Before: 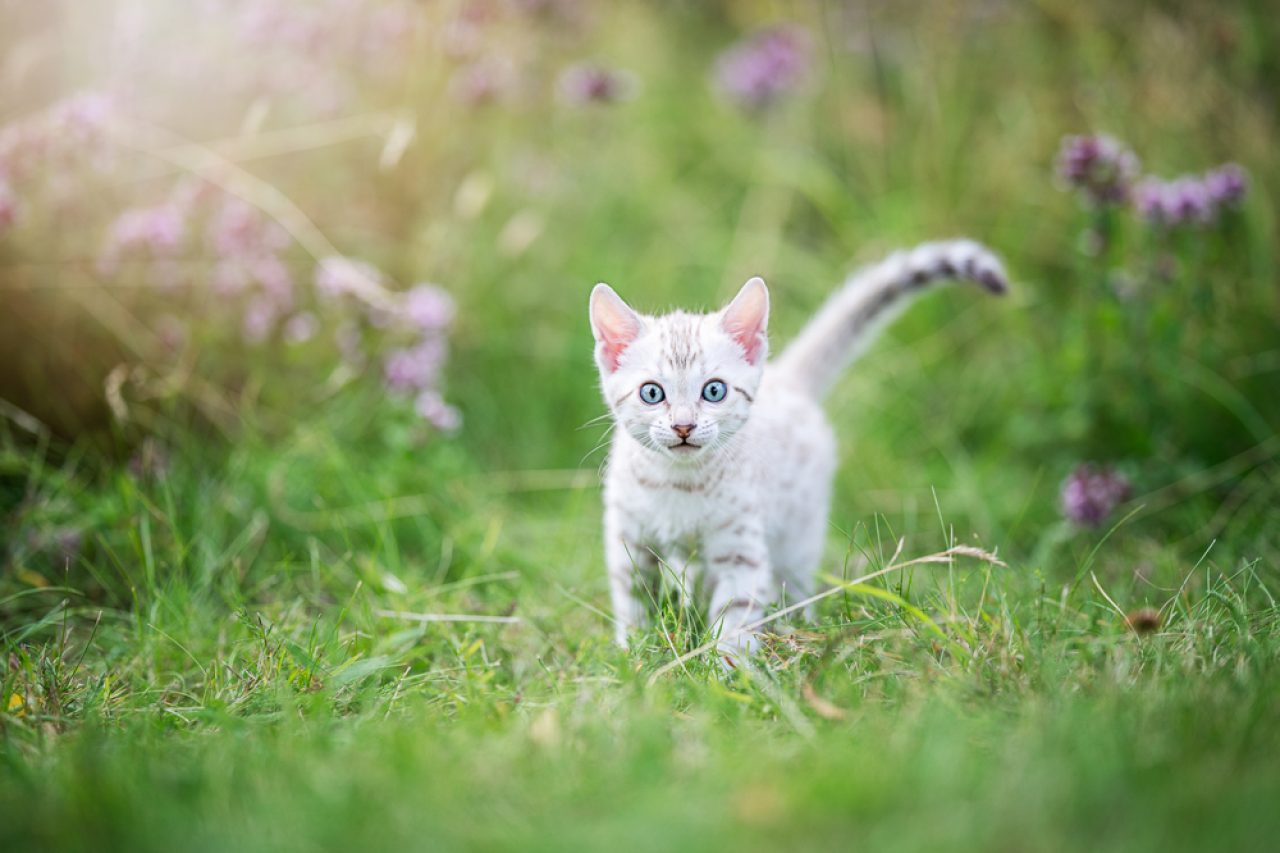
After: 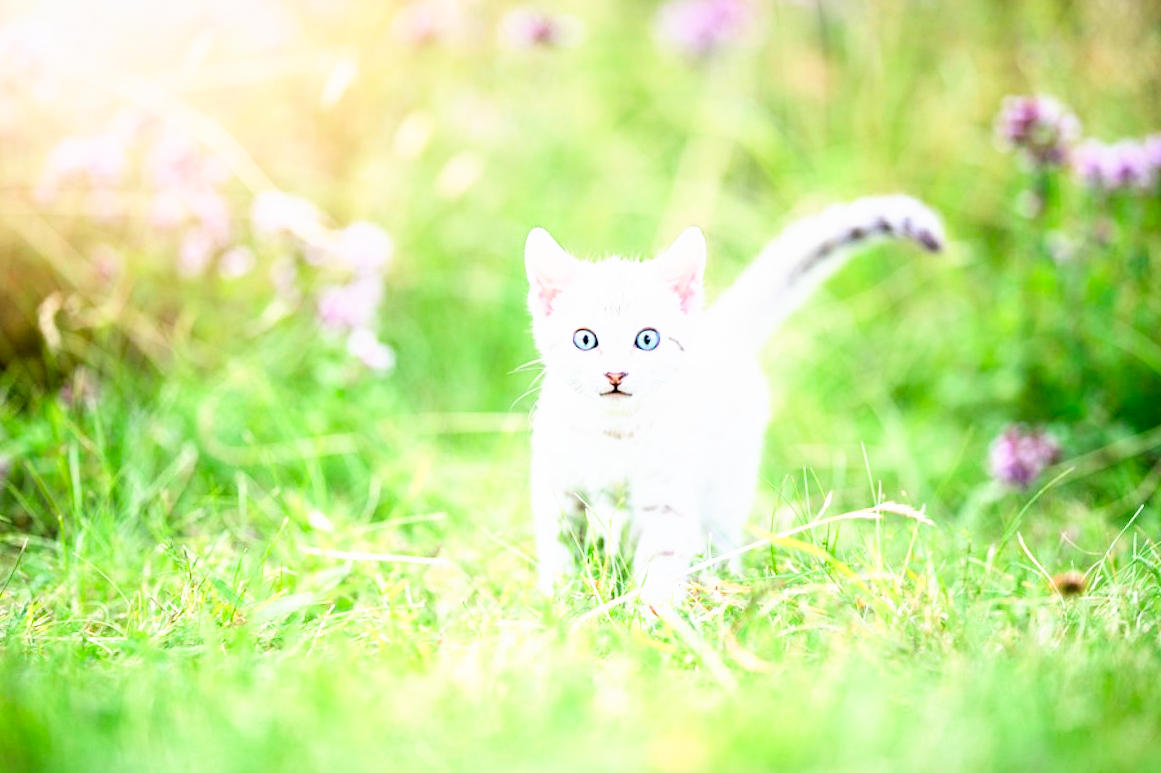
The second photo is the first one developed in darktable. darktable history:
crop and rotate: angle -1.96°, left 3.097%, top 4.154%, right 1.586%, bottom 0.529%
filmic rgb: black relative exposure -7.65 EV, white relative exposure 4.56 EV, hardness 3.61, contrast 1.05
tone curve: curves: ch0 [(0, 0) (0.003, 0) (0.011, 0.001) (0.025, 0.003) (0.044, 0.004) (0.069, 0.007) (0.1, 0.01) (0.136, 0.033) (0.177, 0.082) (0.224, 0.141) (0.277, 0.208) (0.335, 0.282) (0.399, 0.363) (0.468, 0.451) (0.543, 0.545) (0.623, 0.647) (0.709, 0.756) (0.801, 0.87) (0.898, 0.972) (1, 1)], preserve colors none
exposure: black level correction 0.001, exposure 2 EV, compensate highlight preservation false
graduated density: on, module defaults
